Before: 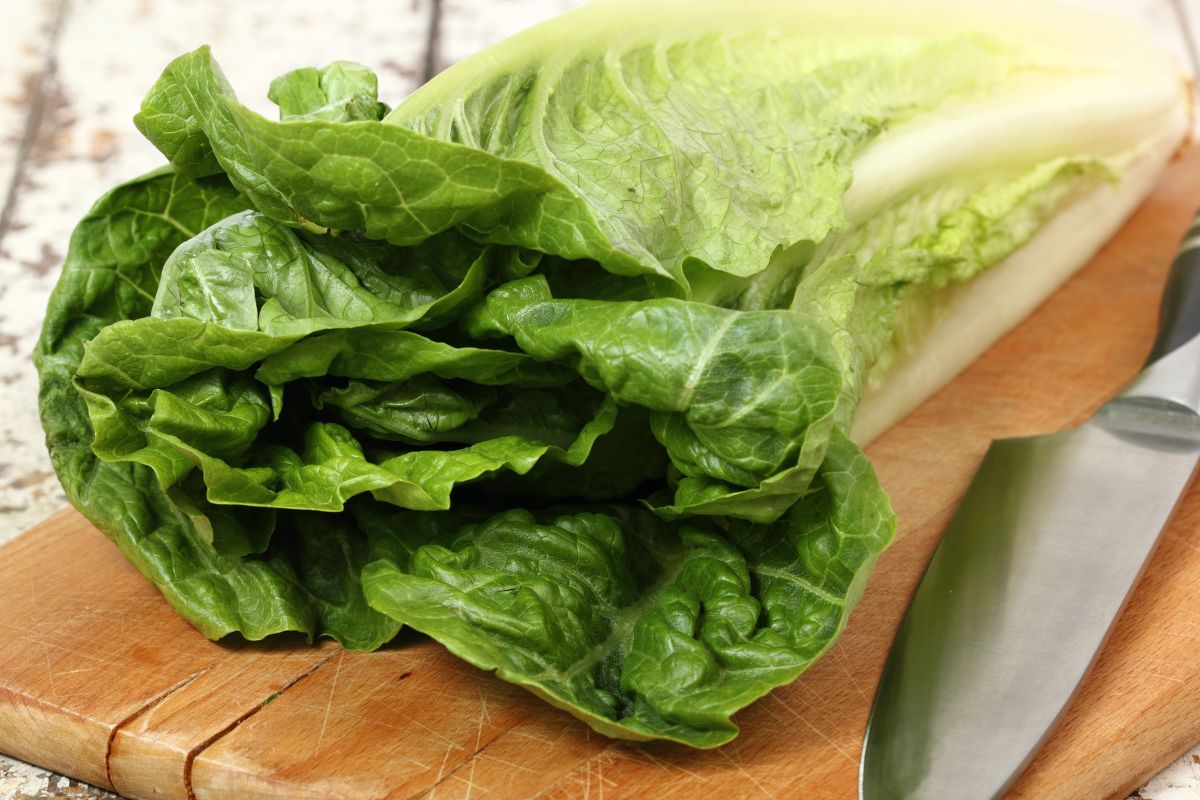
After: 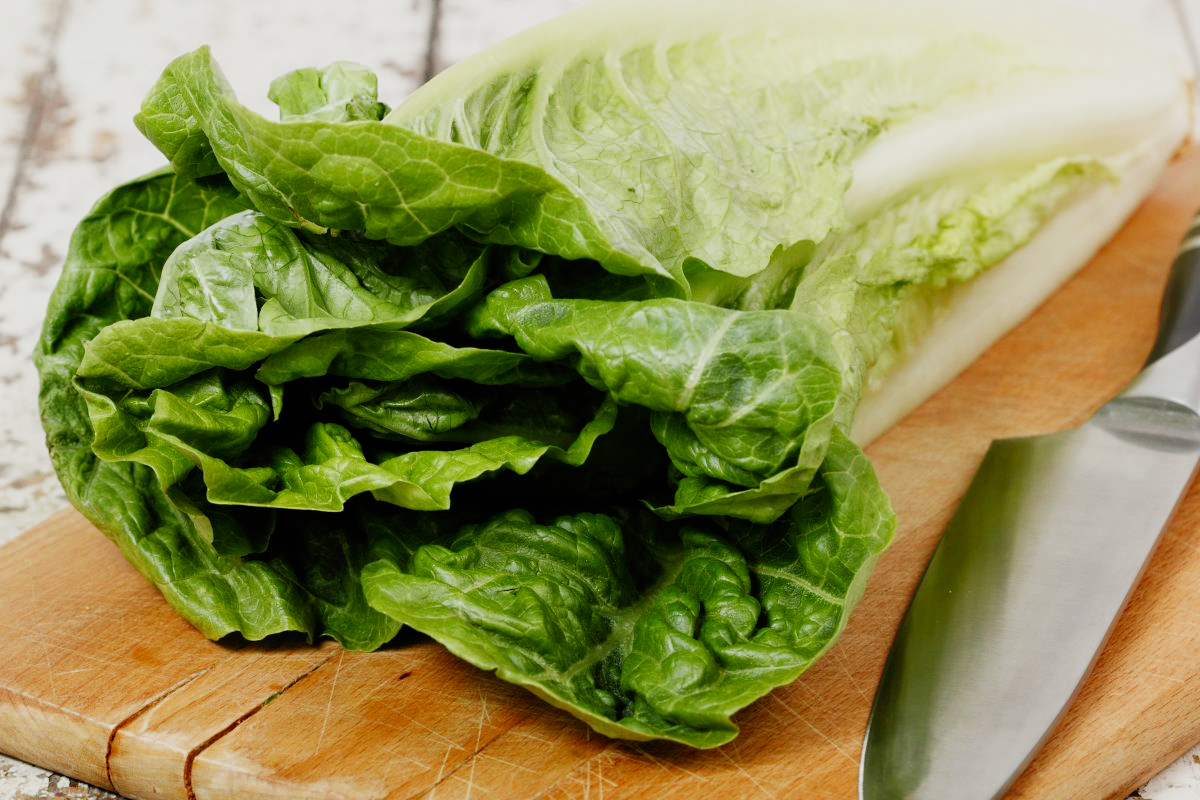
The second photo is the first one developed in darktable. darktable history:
filmic rgb: black relative exposure -7.65 EV, white relative exposure 4.56 EV, hardness 3.61, contrast 1.06, add noise in highlights 0.001, preserve chrominance no, color science v3 (2019), use custom middle-gray values true, contrast in highlights soft
levels: levels [0, 0.476, 0.951]
